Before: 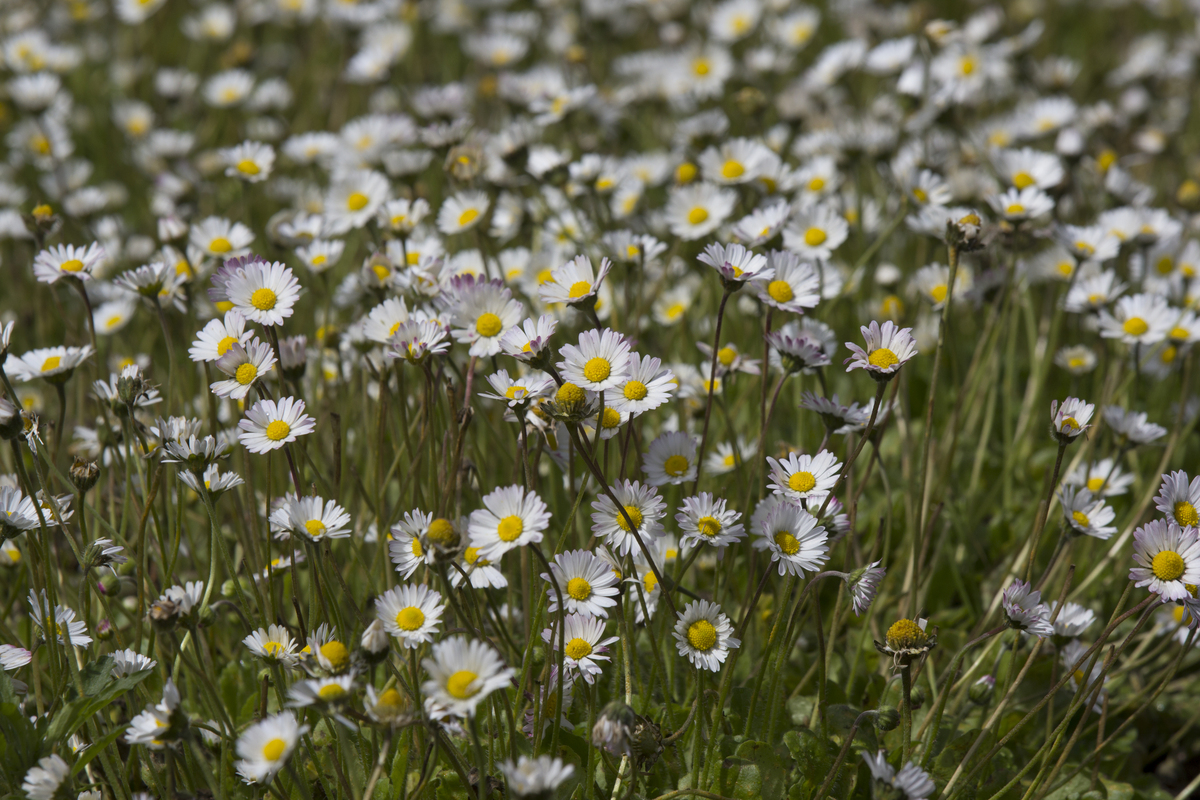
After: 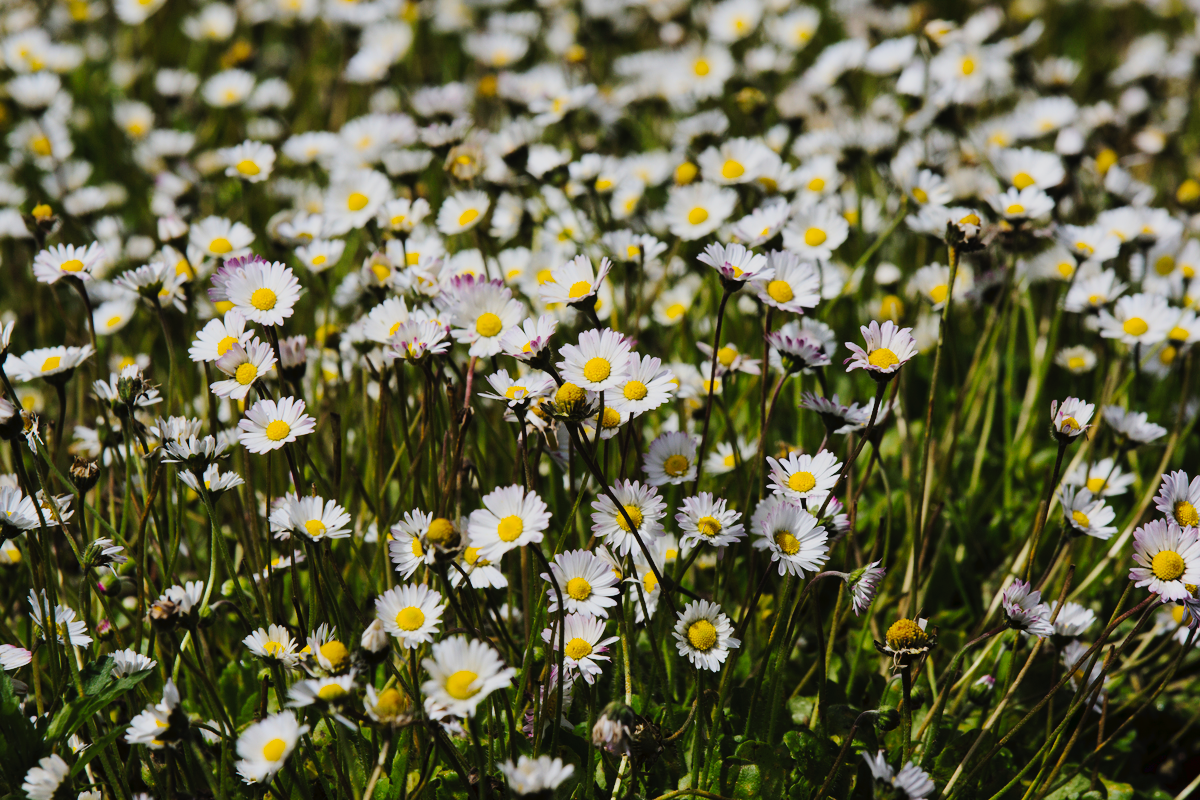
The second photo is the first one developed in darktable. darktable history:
color balance: contrast 10%
tone curve: curves: ch0 [(0, 0) (0.003, 0.023) (0.011, 0.029) (0.025, 0.037) (0.044, 0.047) (0.069, 0.057) (0.1, 0.075) (0.136, 0.103) (0.177, 0.145) (0.224, 0.193) (0.277, 0.266) (0.335, 0.362) (0.399, 0.473) (0.468, 0.569) (0.543, 0.655) (0.623, 0.73) (0.709, 0.804) (0.801, 0.874) (0.898, 0.924) (1, 1)], preserve colors none
filmic rgb: black relative exposure -7.48 EV, white relative exposure 4.83 EV, hardness 3.4, color science v6 (2022)
